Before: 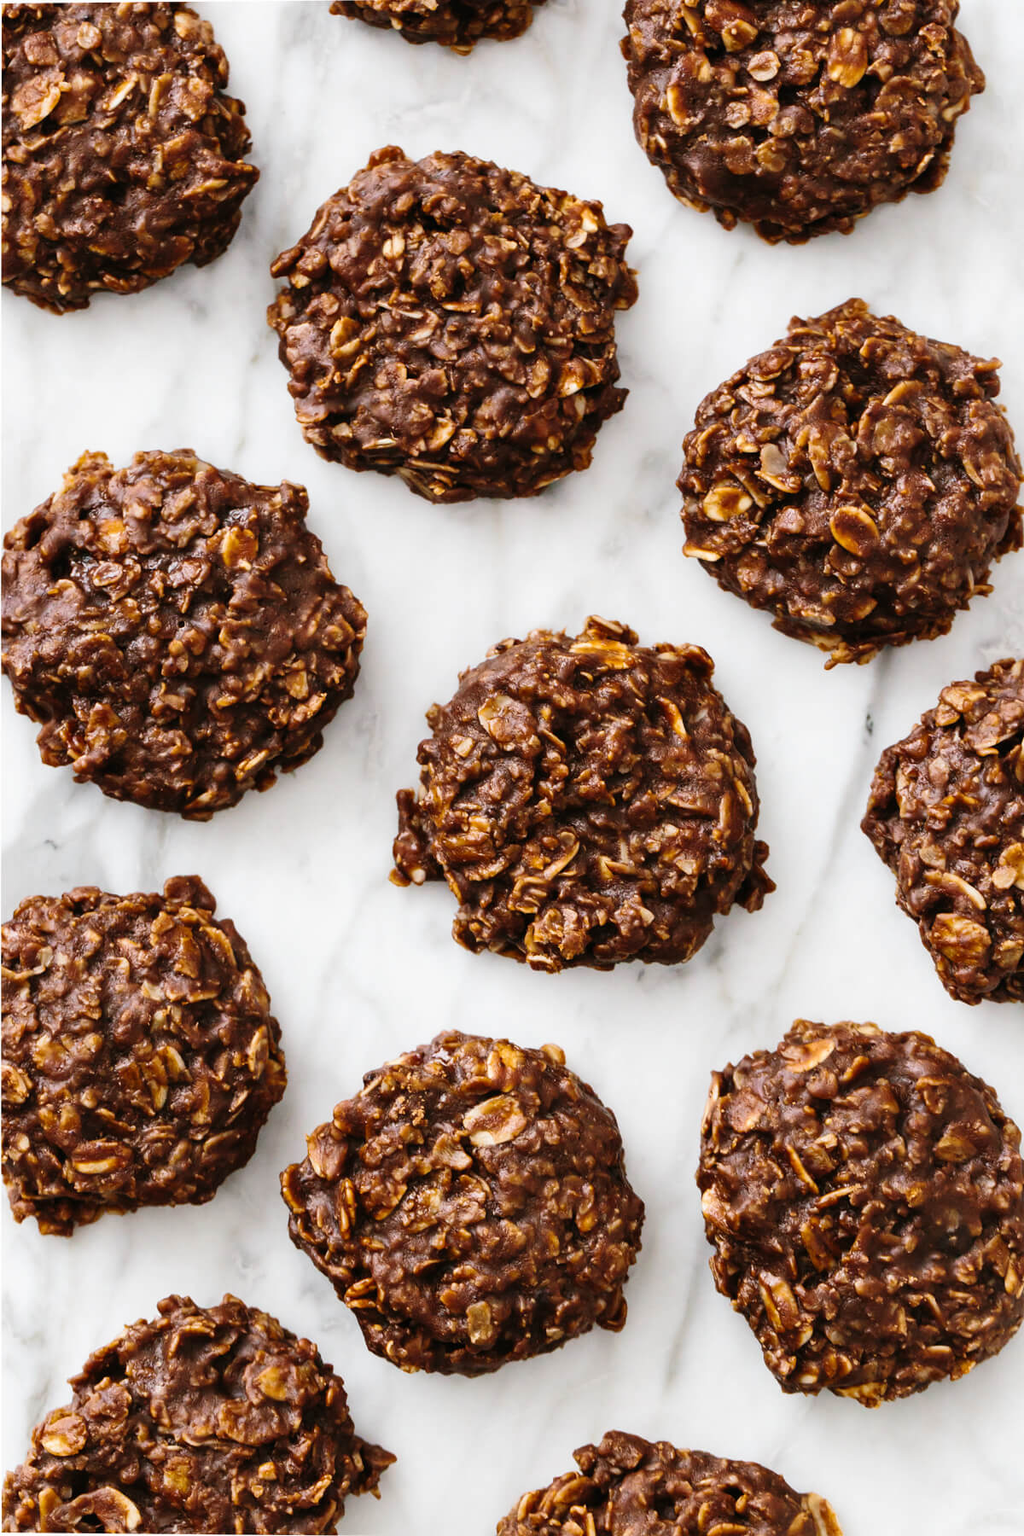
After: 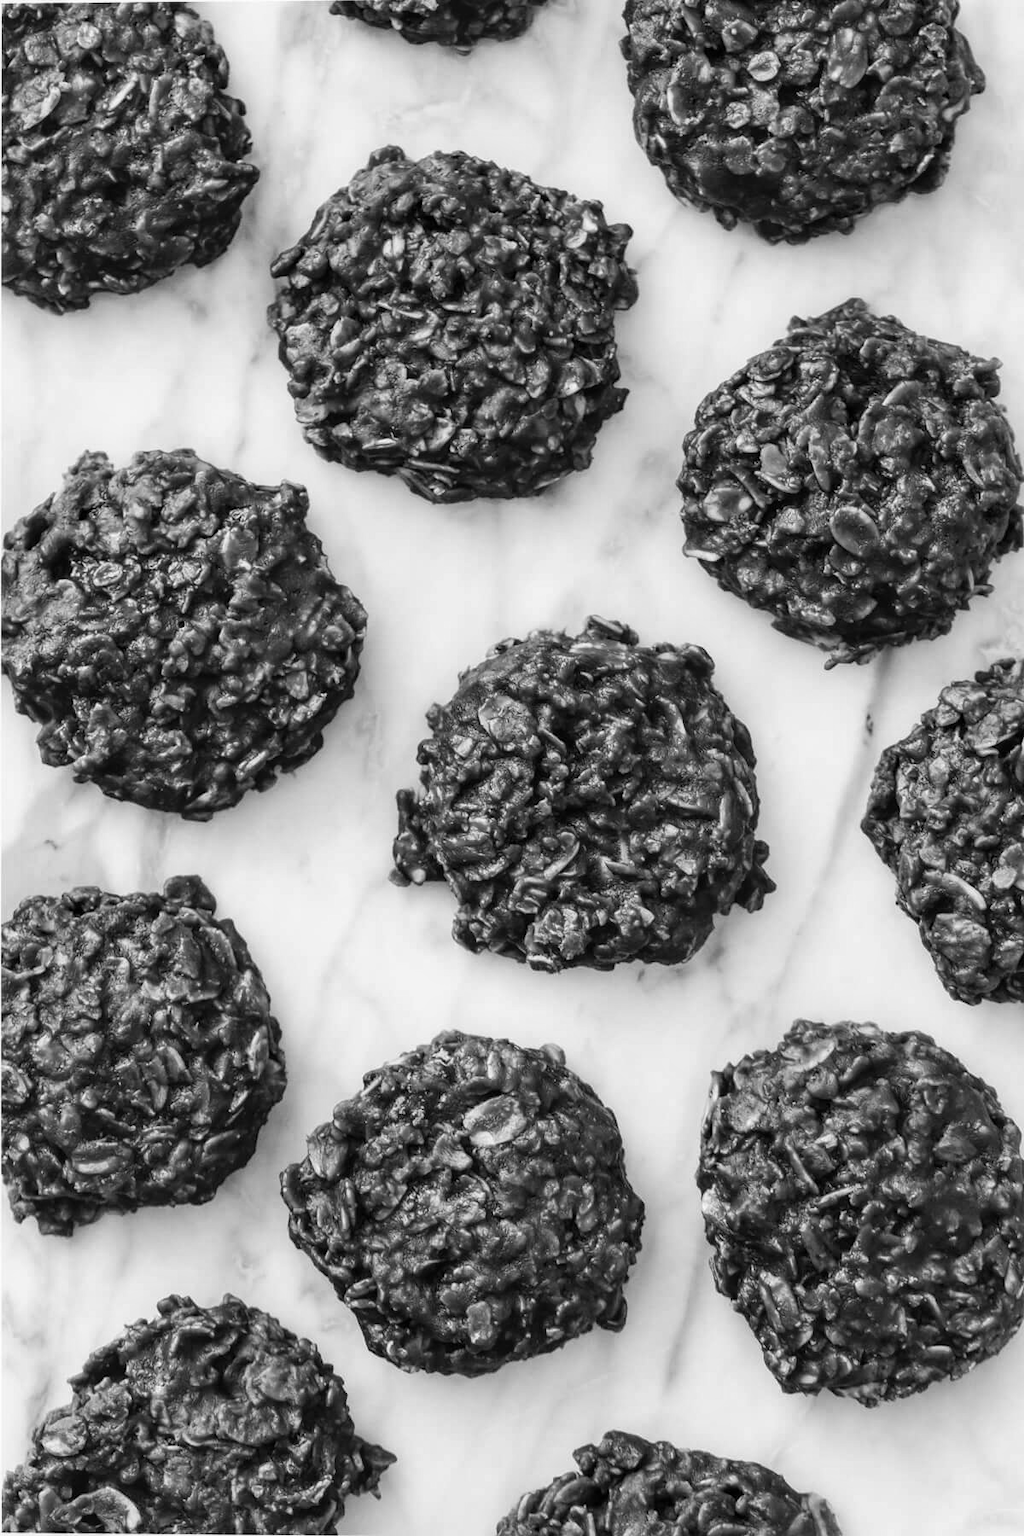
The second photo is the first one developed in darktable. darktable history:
local contrast: on, module defaults
monochrome: a 0, b 0, size 0.5, highlights 0.57
